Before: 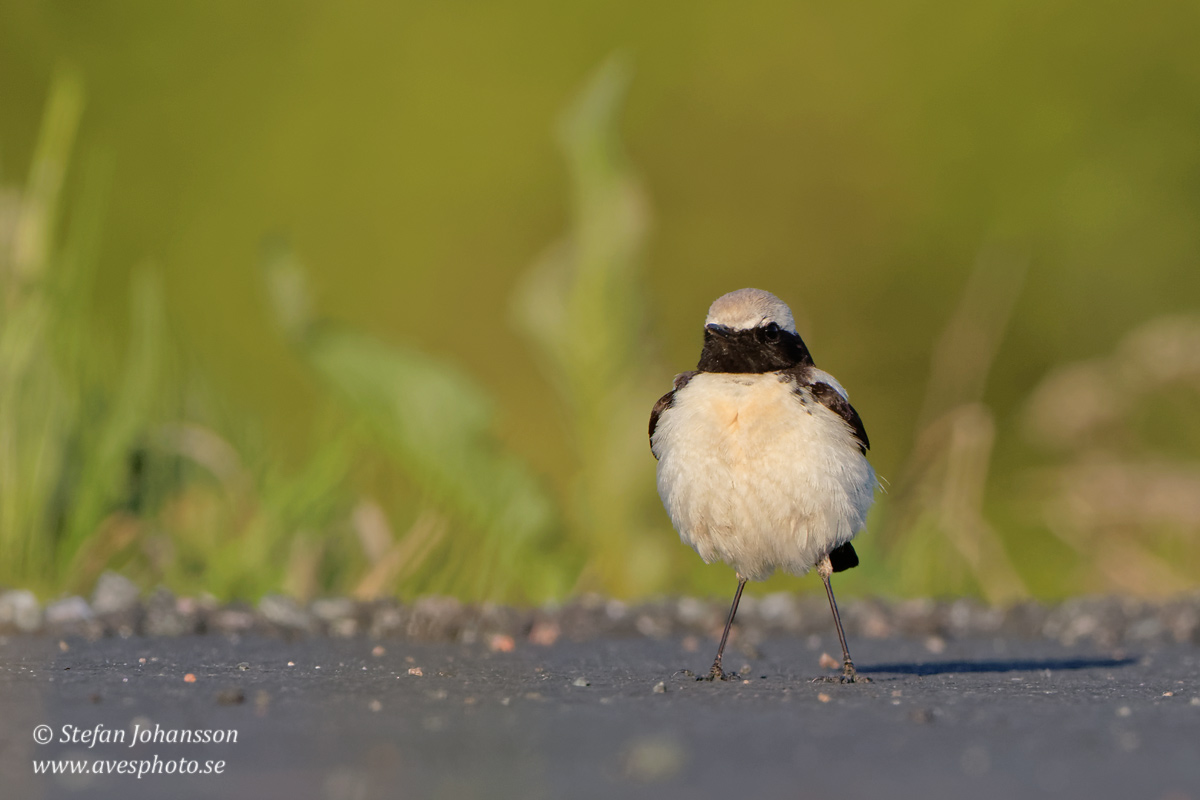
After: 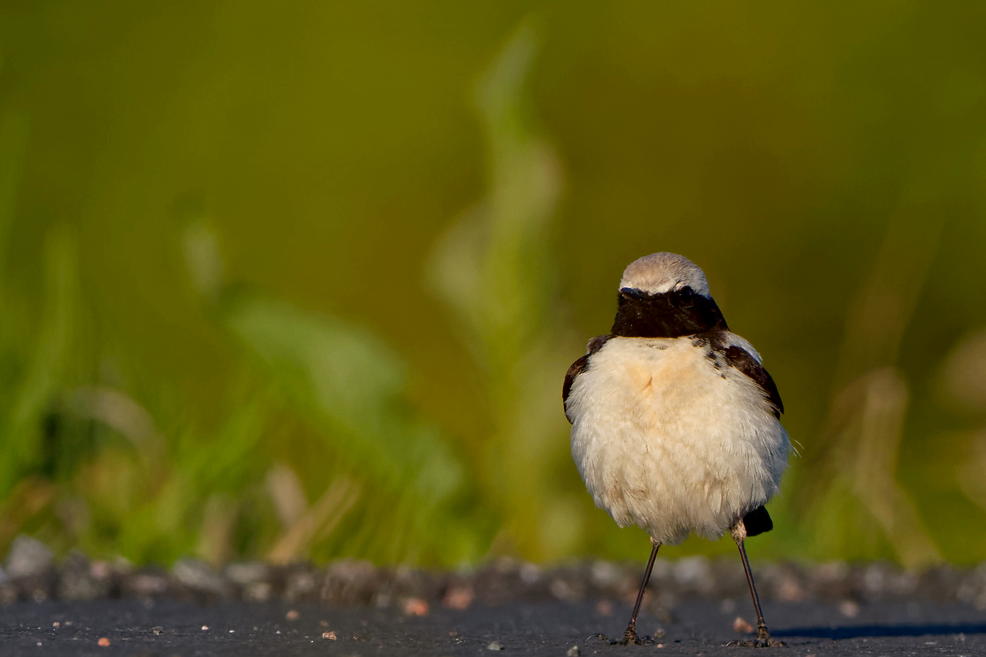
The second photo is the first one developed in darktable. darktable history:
crop and rotate: left 7.196%, top 4.574%, right 10.605%, bottom 13.178%
contrast brightness saturation: contrast 0.13, brightness -0.24, saturation 0.14
